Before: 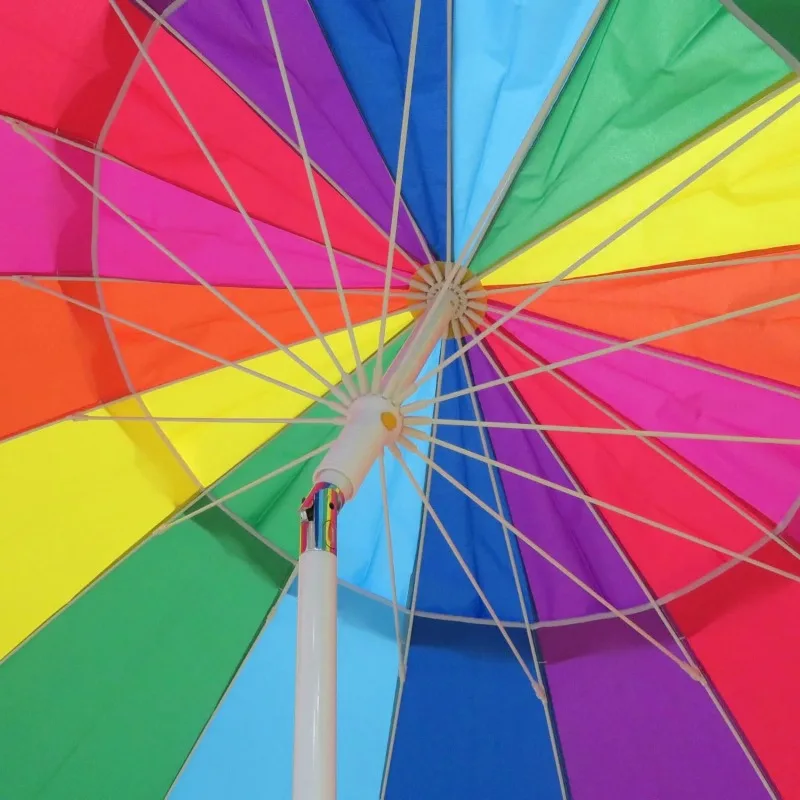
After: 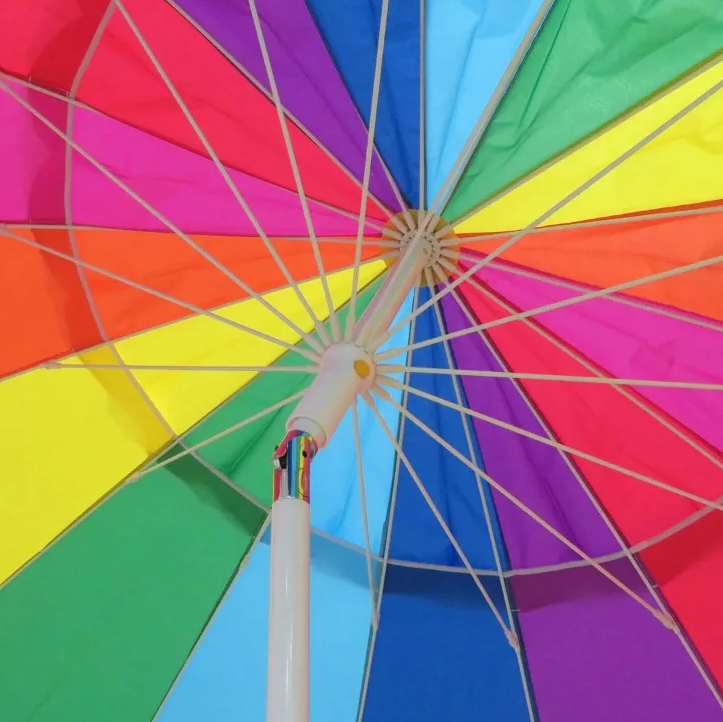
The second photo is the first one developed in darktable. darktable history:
crop: left 3.454%, top 6.511%, right 6.047%, bottom 3.193%
